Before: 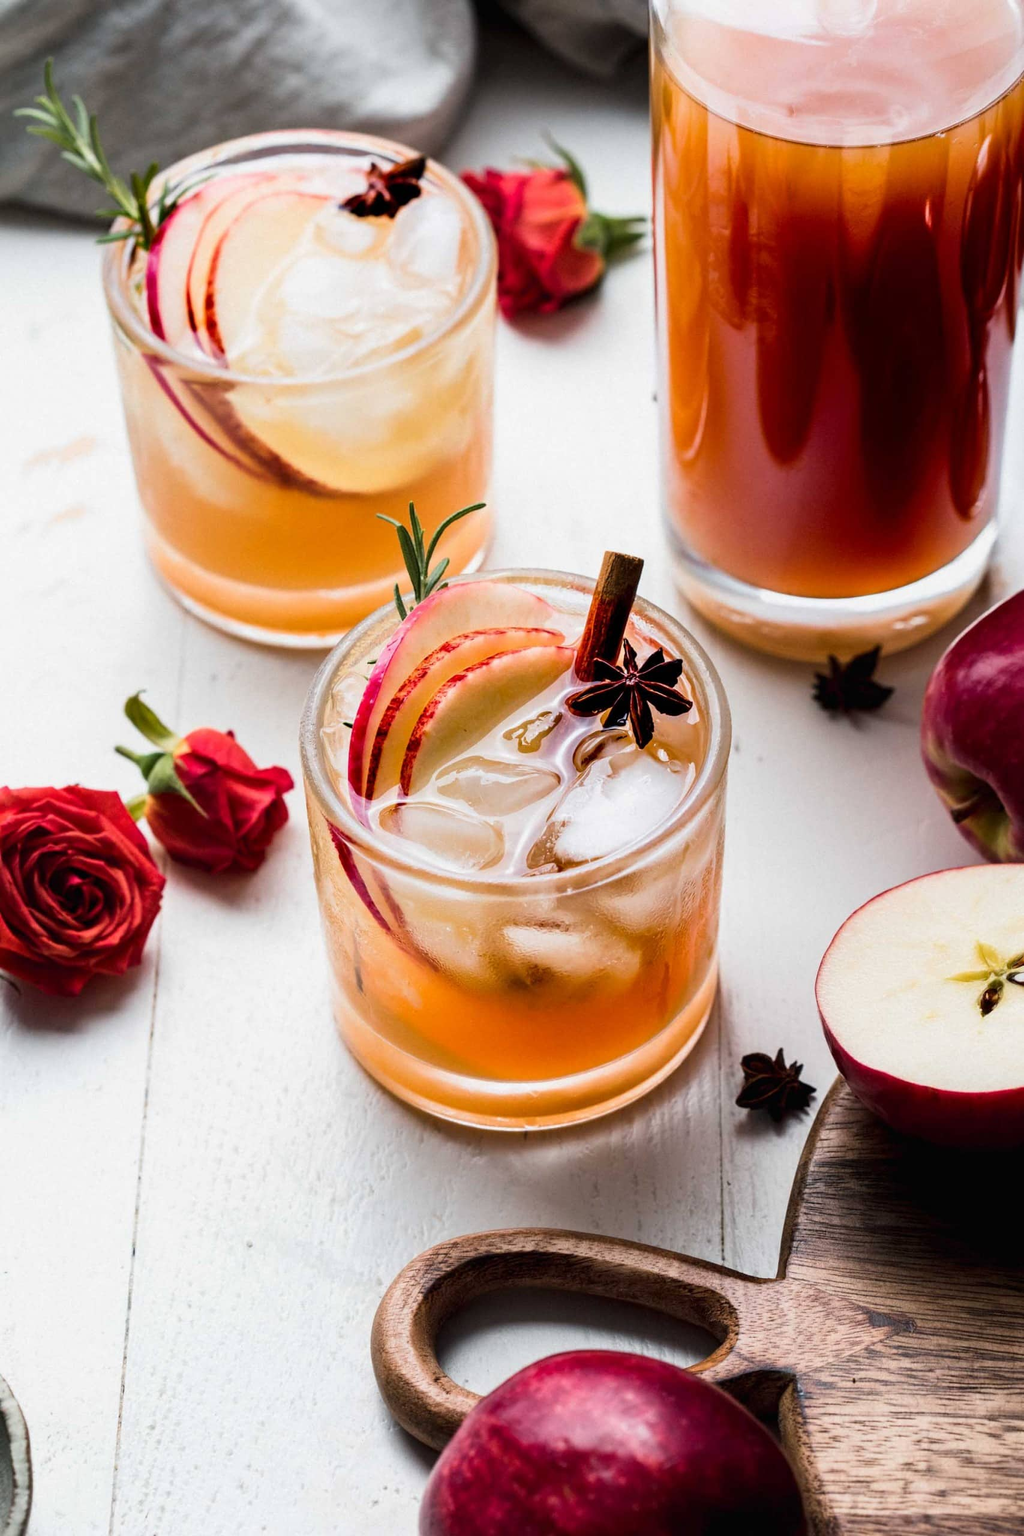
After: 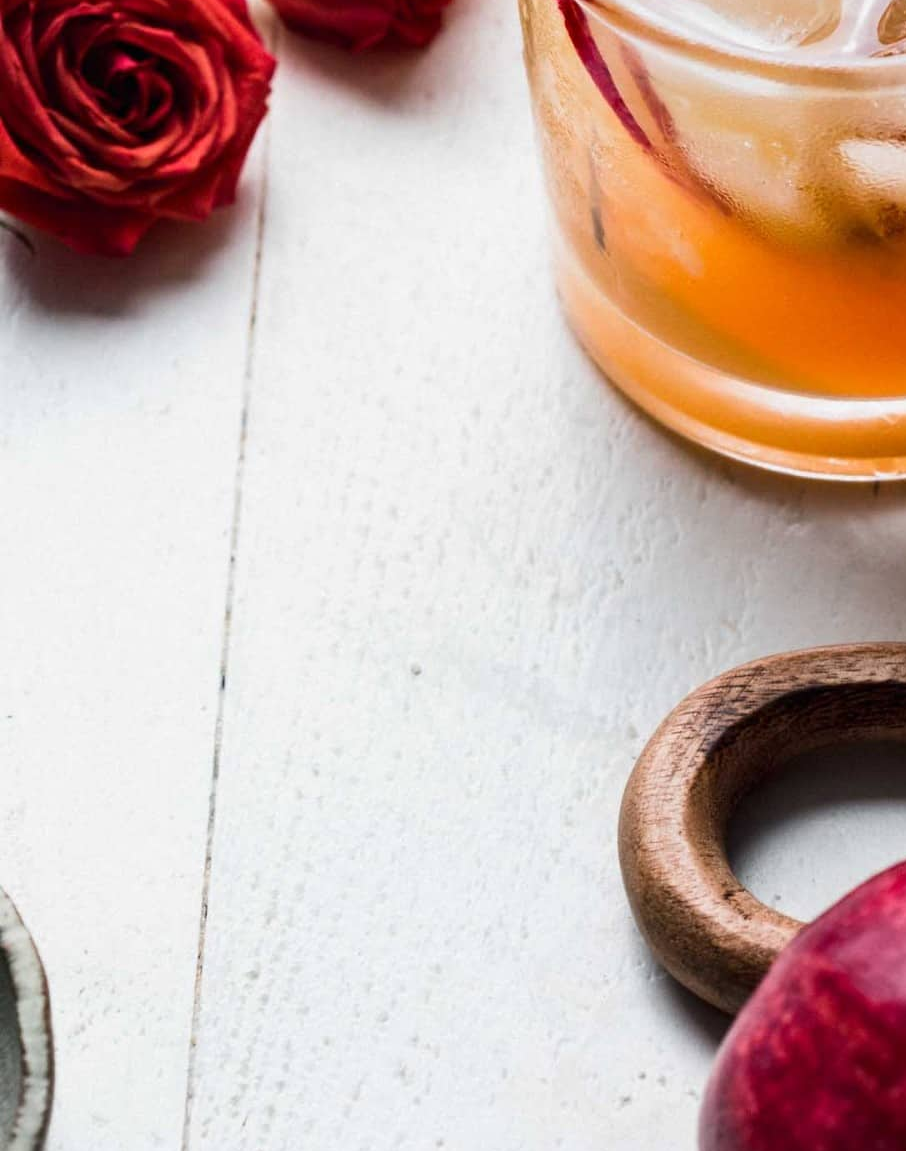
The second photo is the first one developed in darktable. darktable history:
crop and rotate: top 54.867%, right 46.877%, bottom 0.151%
